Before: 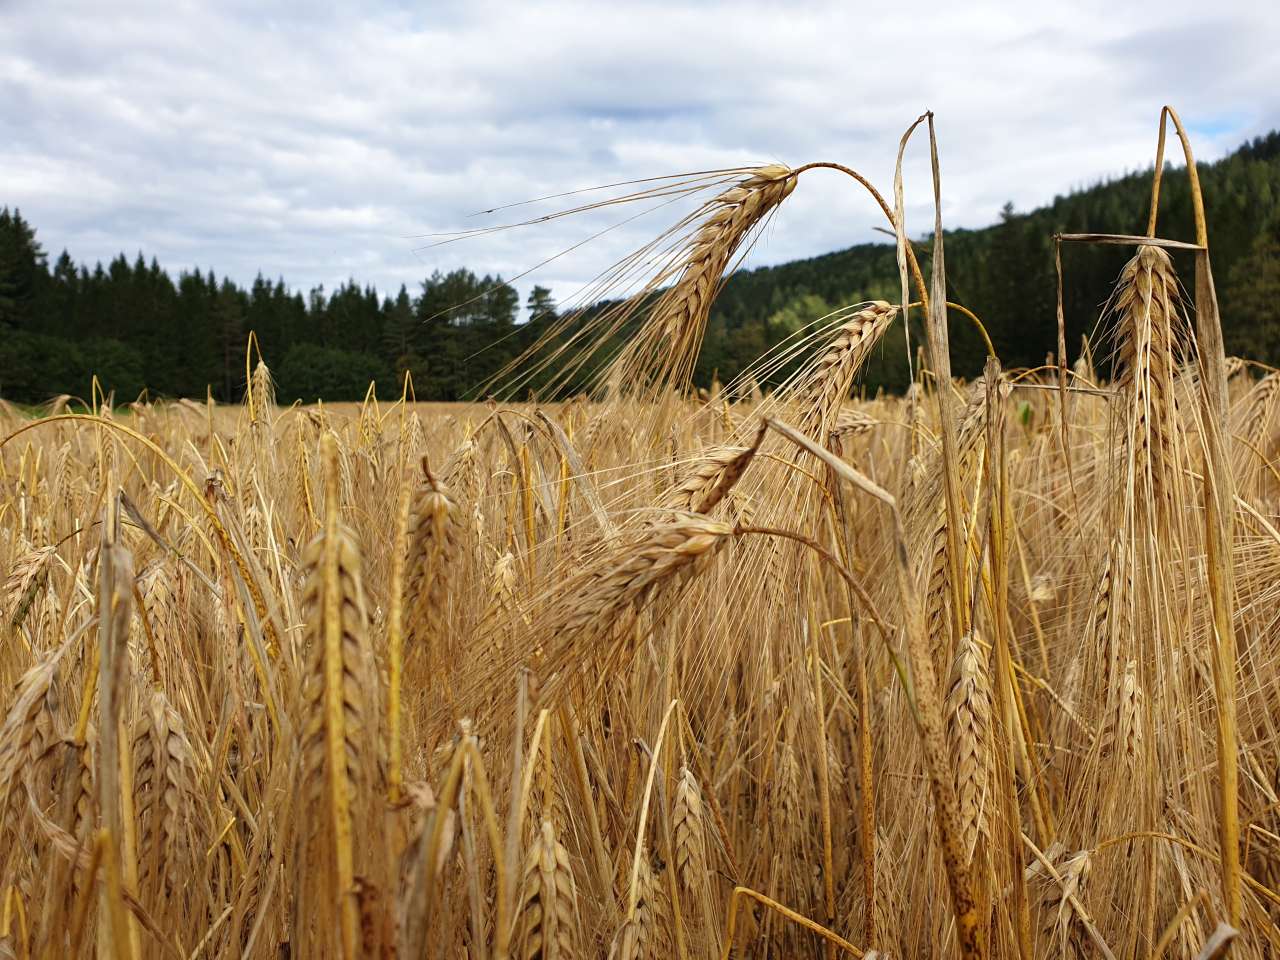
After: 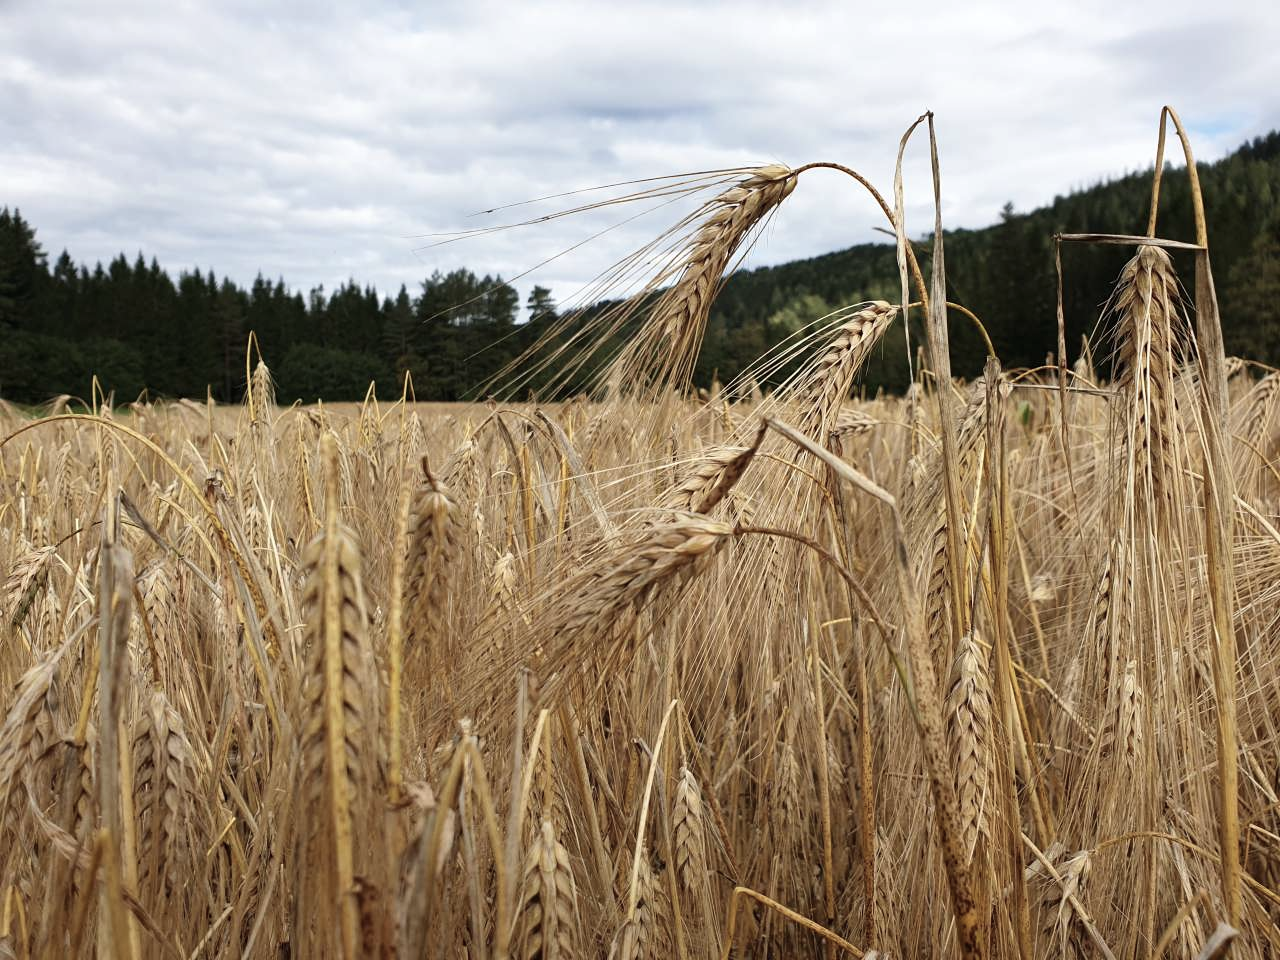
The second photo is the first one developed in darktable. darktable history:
contrast brightness saturation: contrast 0.102, saturation -0.297
